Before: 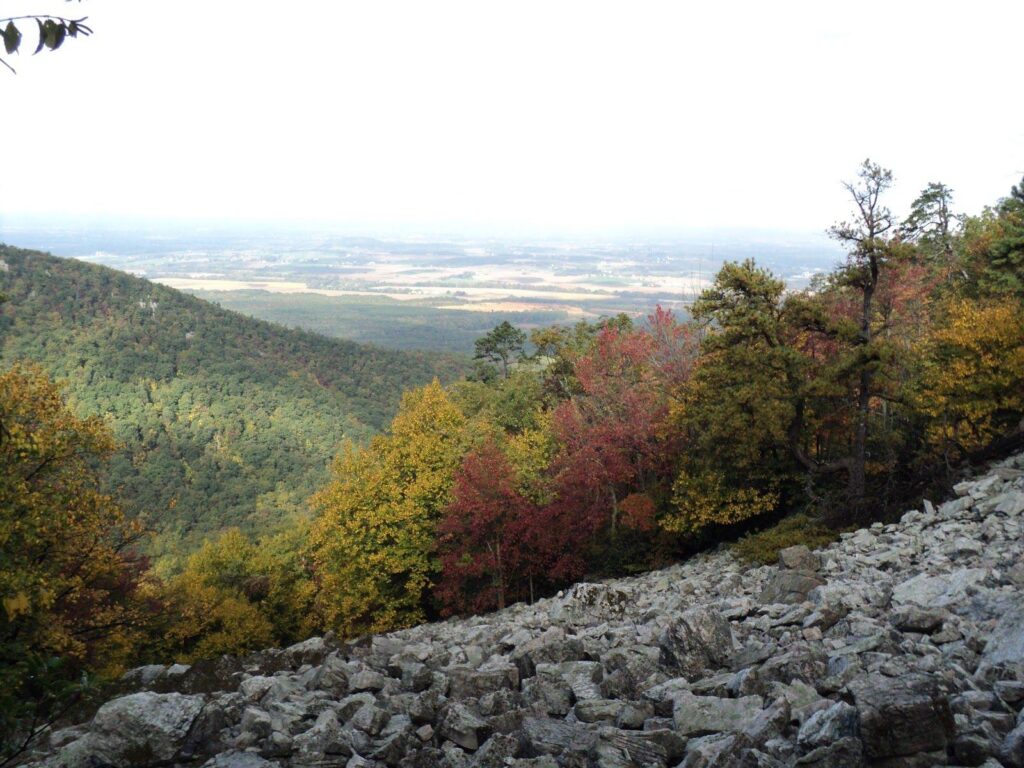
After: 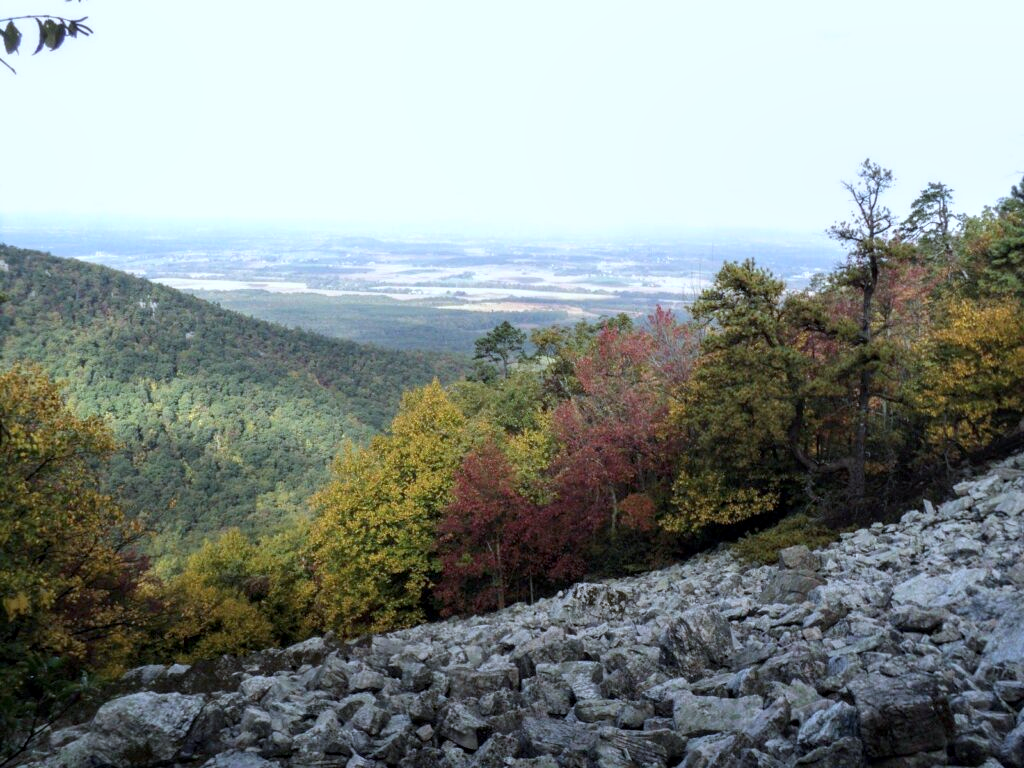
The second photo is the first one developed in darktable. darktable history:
white balance: red 0.931, blue 1.11
local contrast: on, module defaults
